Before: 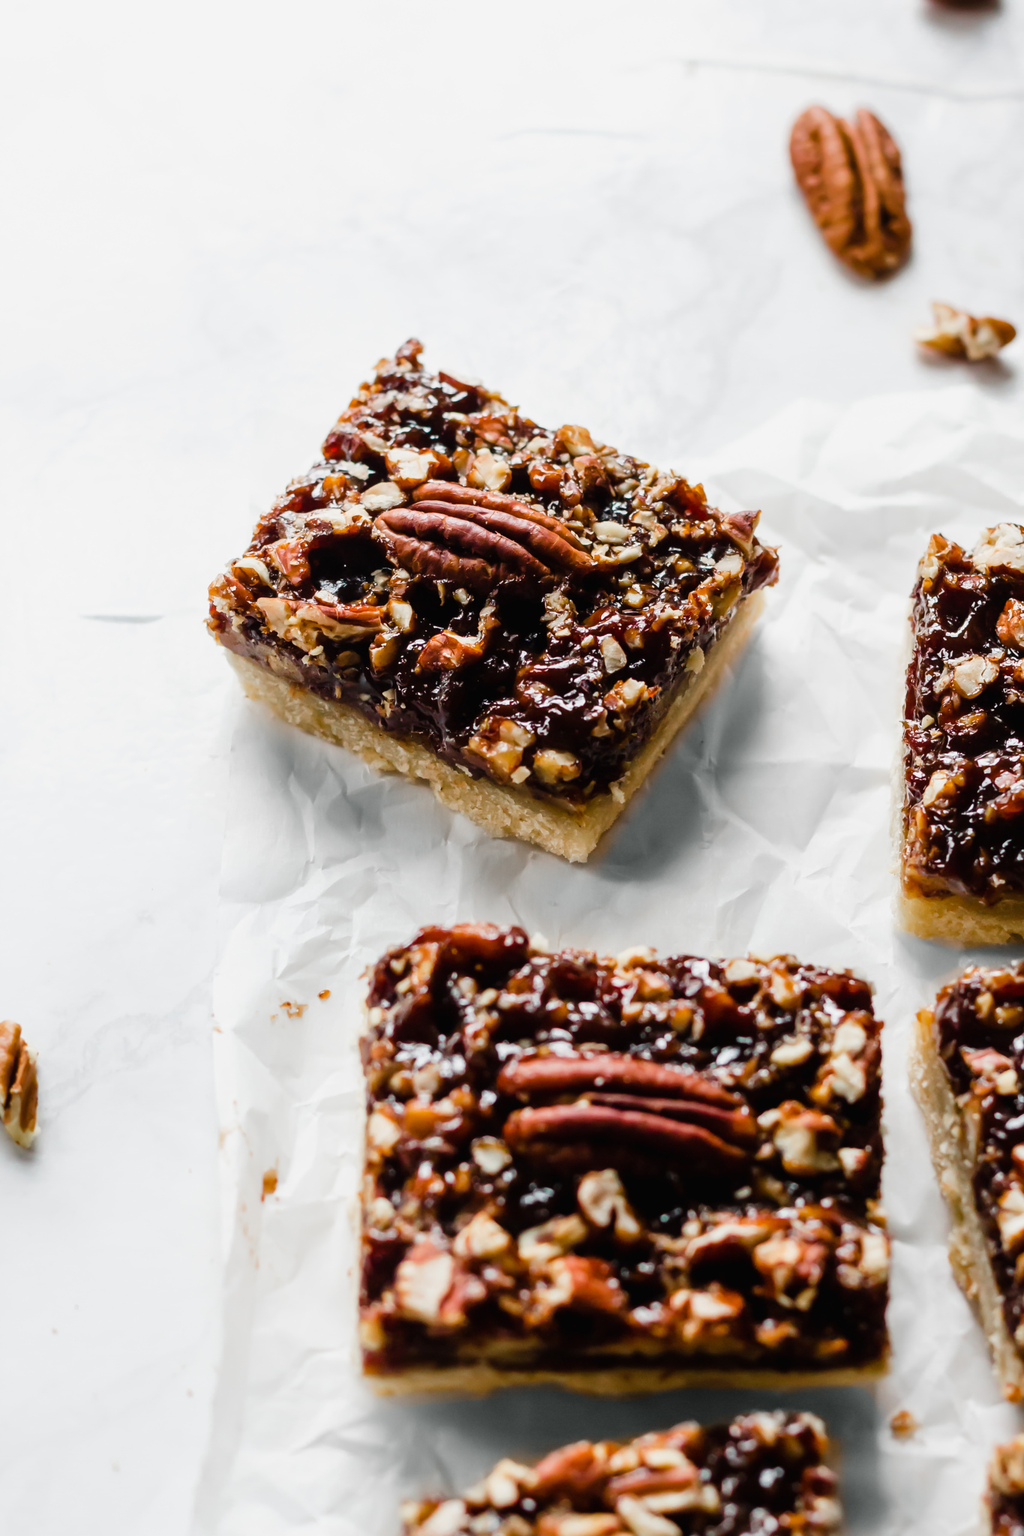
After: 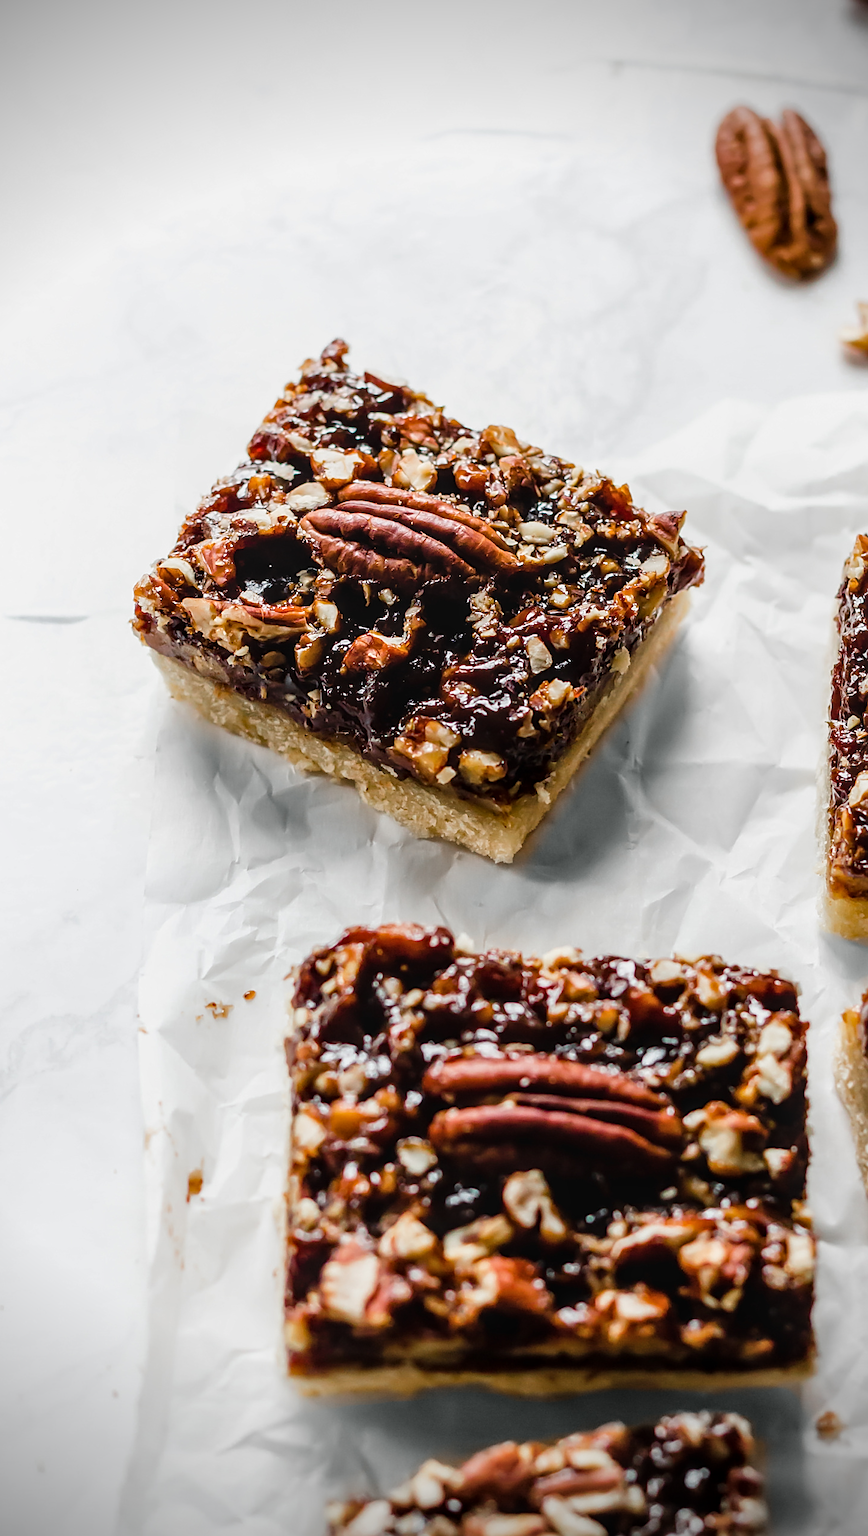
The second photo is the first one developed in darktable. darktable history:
local contrast: on, module defaults
vignetting: brightness -0.877
crop: left 7.342%, right 7.855%
sharpen: on, module defaults
